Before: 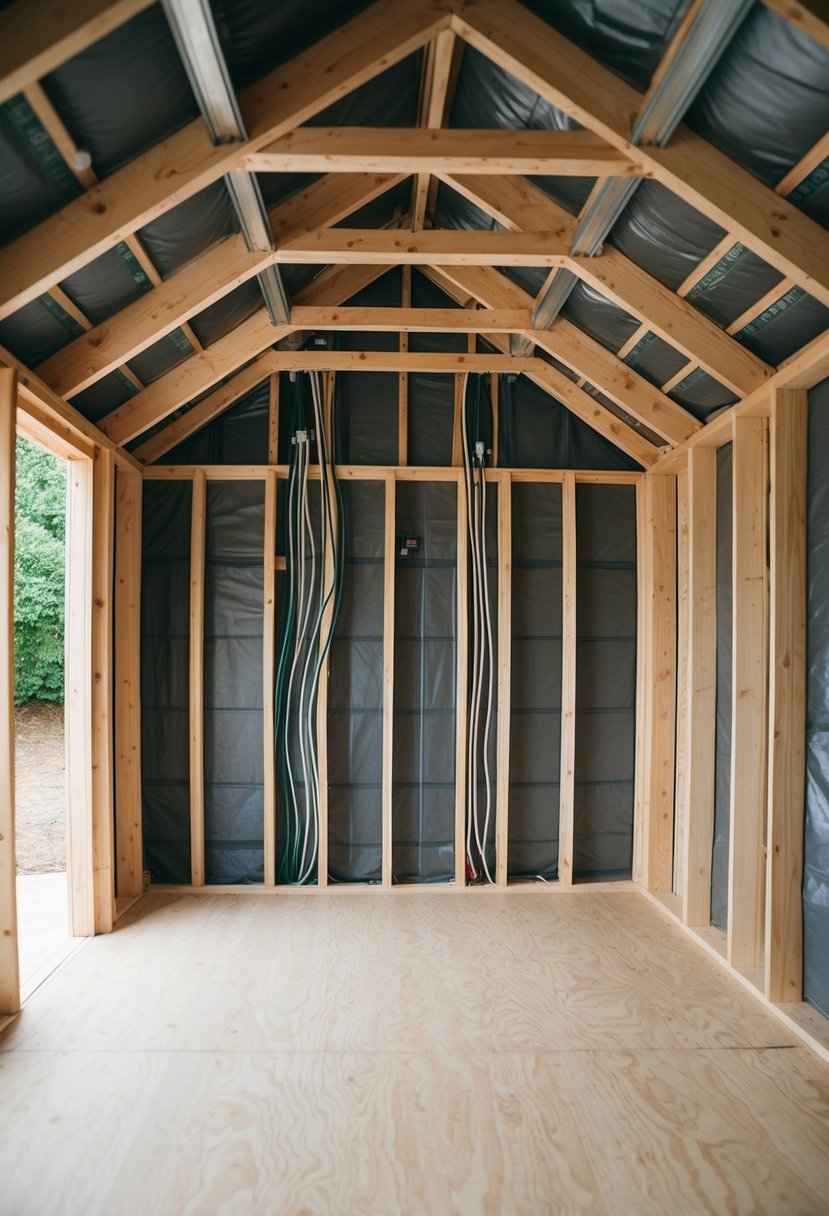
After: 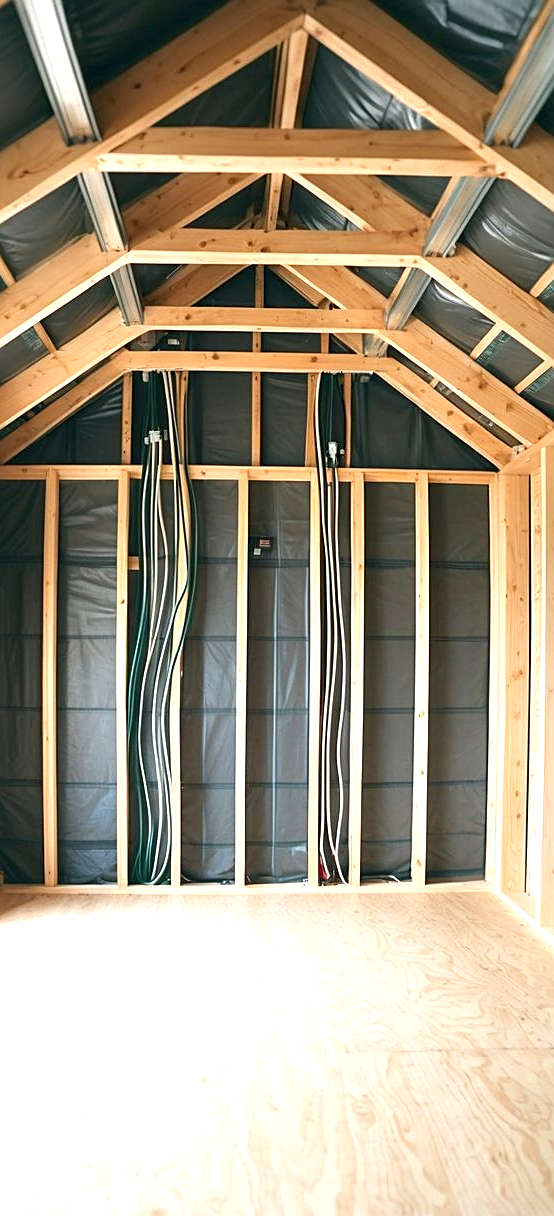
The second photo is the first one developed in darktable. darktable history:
exposure: black level correction 0.001, exposure 1.129 EV, compensate exposure bias true, compensate highlight preservation false
crop and rotate: left 17.732%, right 15.423%
sharpen: on, module defaults
